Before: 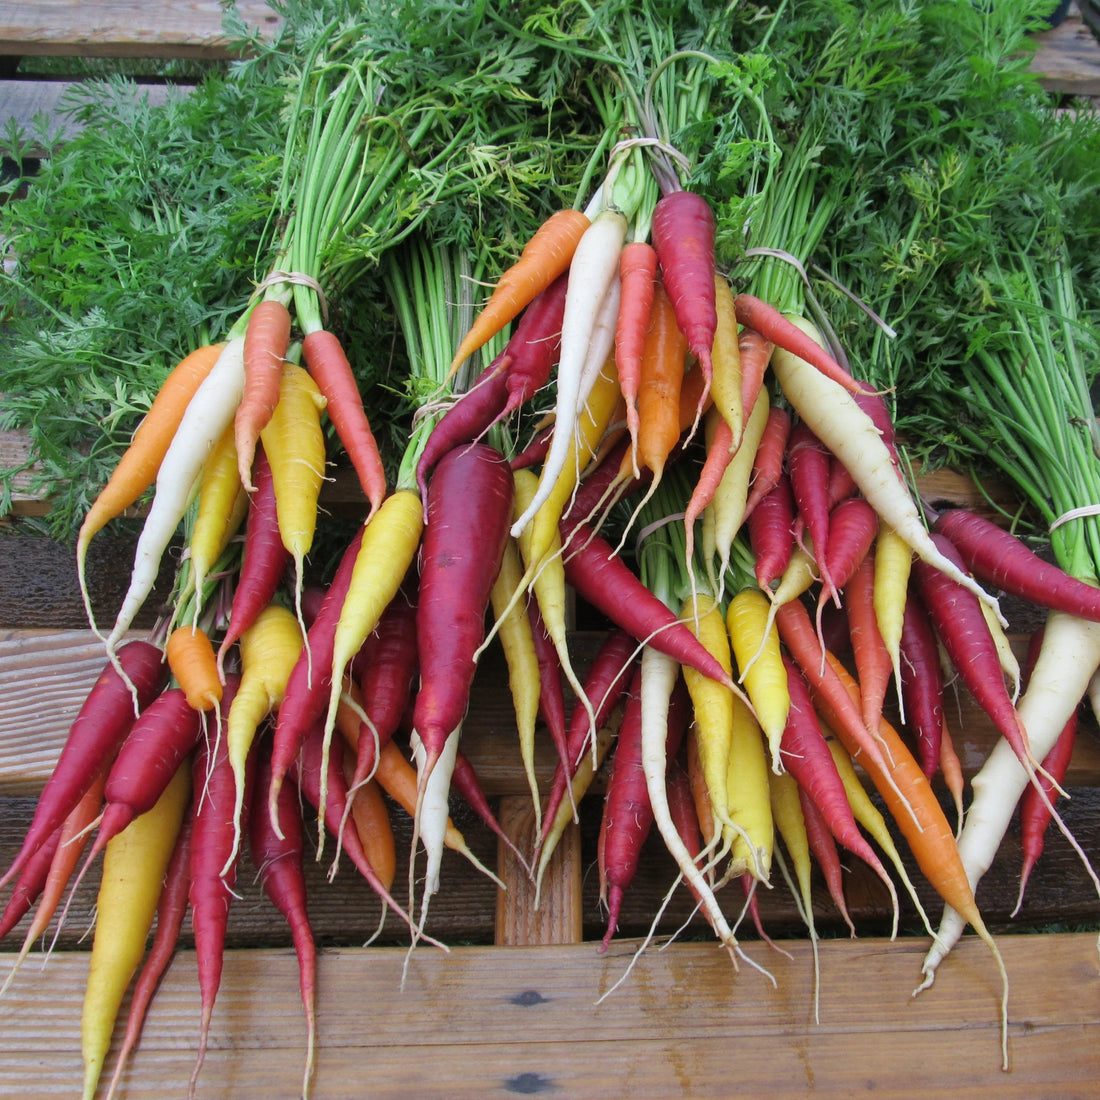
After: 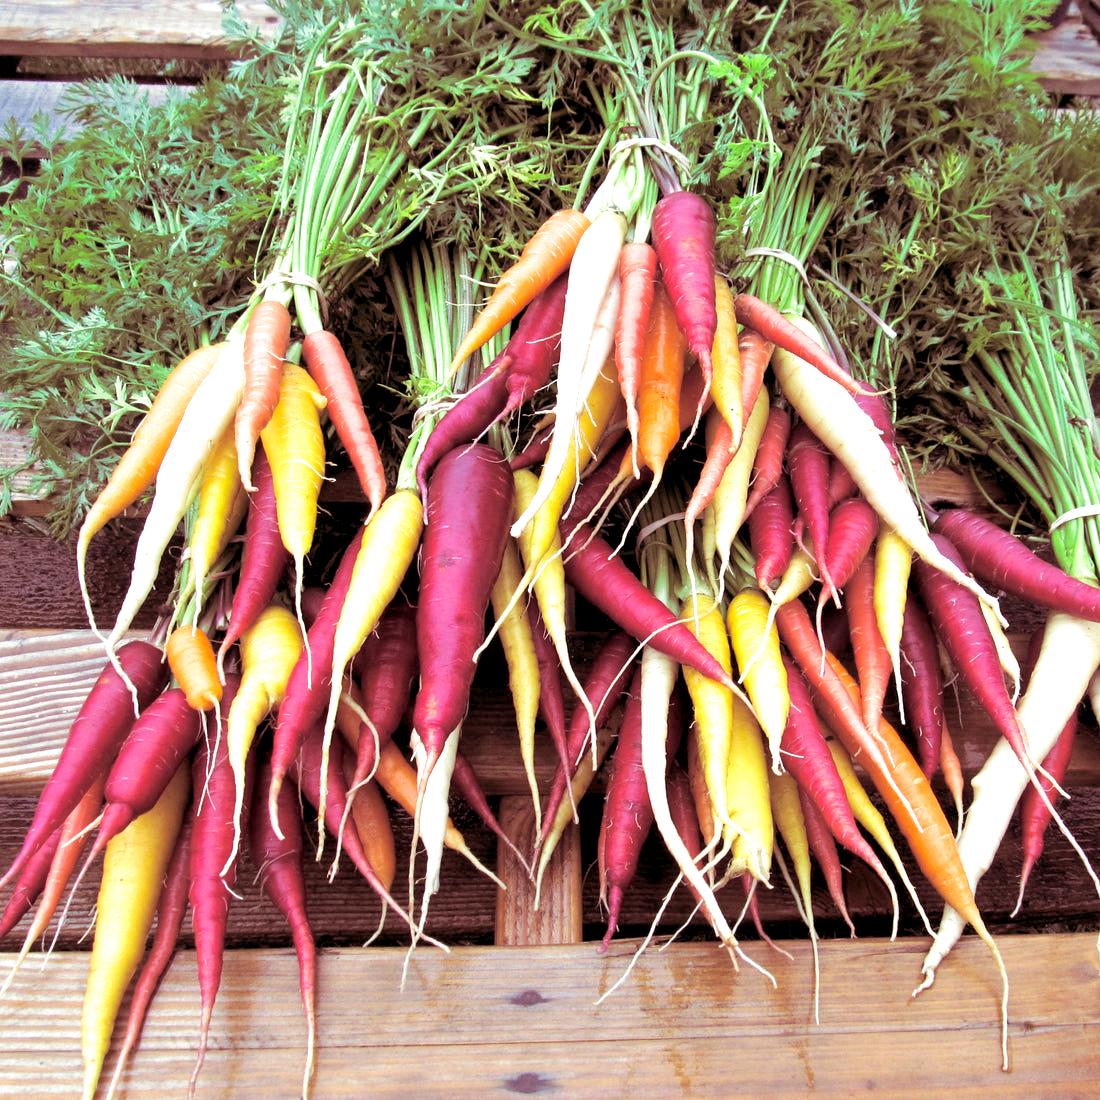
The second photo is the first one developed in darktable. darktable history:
exposure: black level correction 0.008, exposure 0.979 EV, compensate highlight preservation false
split-toning: compress 20%
